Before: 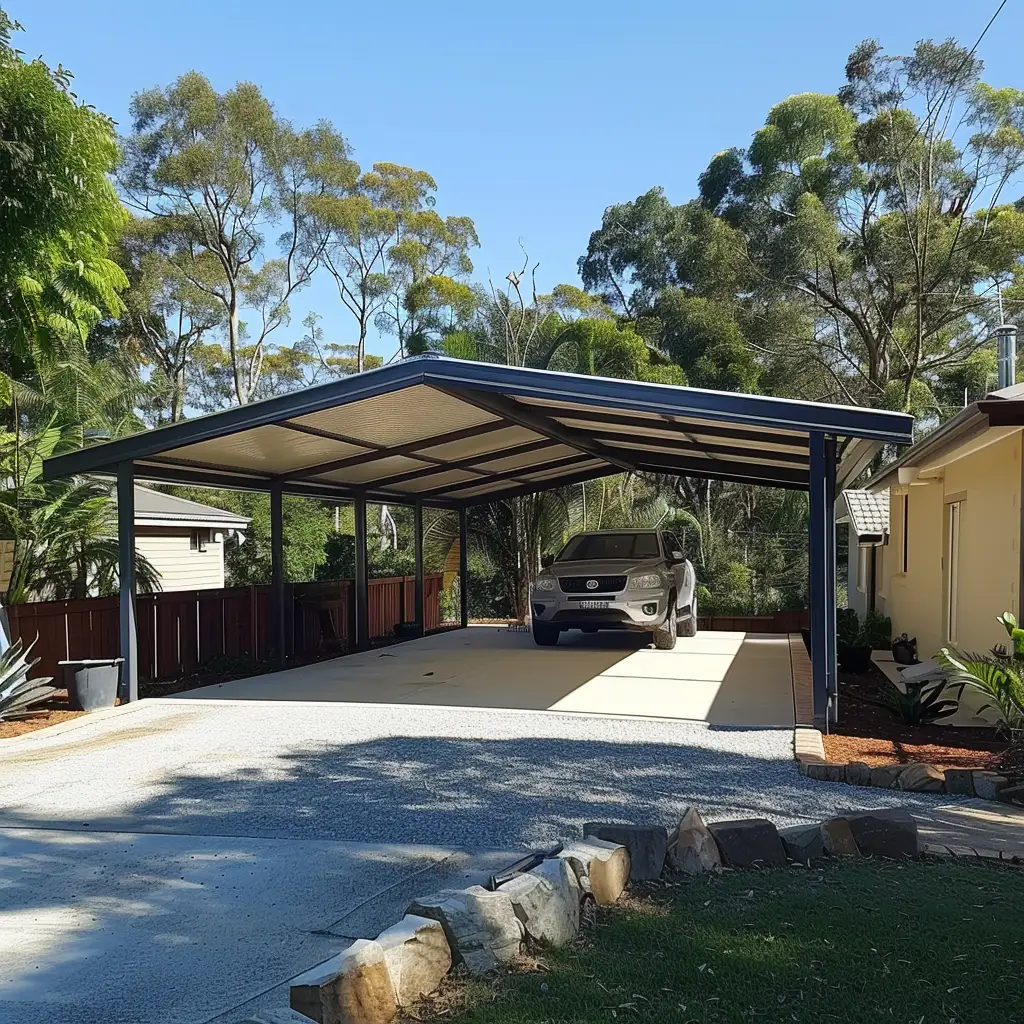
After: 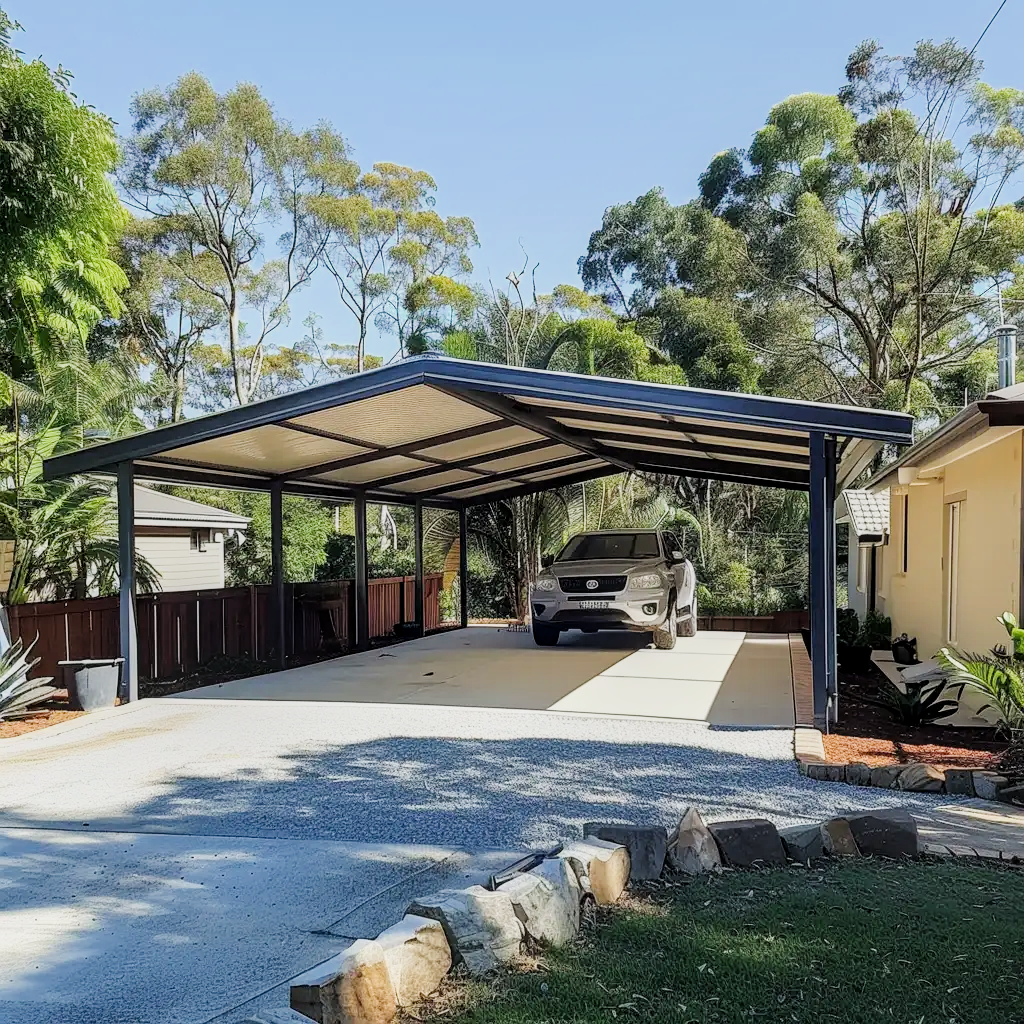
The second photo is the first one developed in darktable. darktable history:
exposure: exposure 1 EV, compensate highlight preservation false
local contrast: on, module defaults
filmic rgb: black relative exposure -7.08 EV, white relative exposure 5.36 EV, hardness 3.03
